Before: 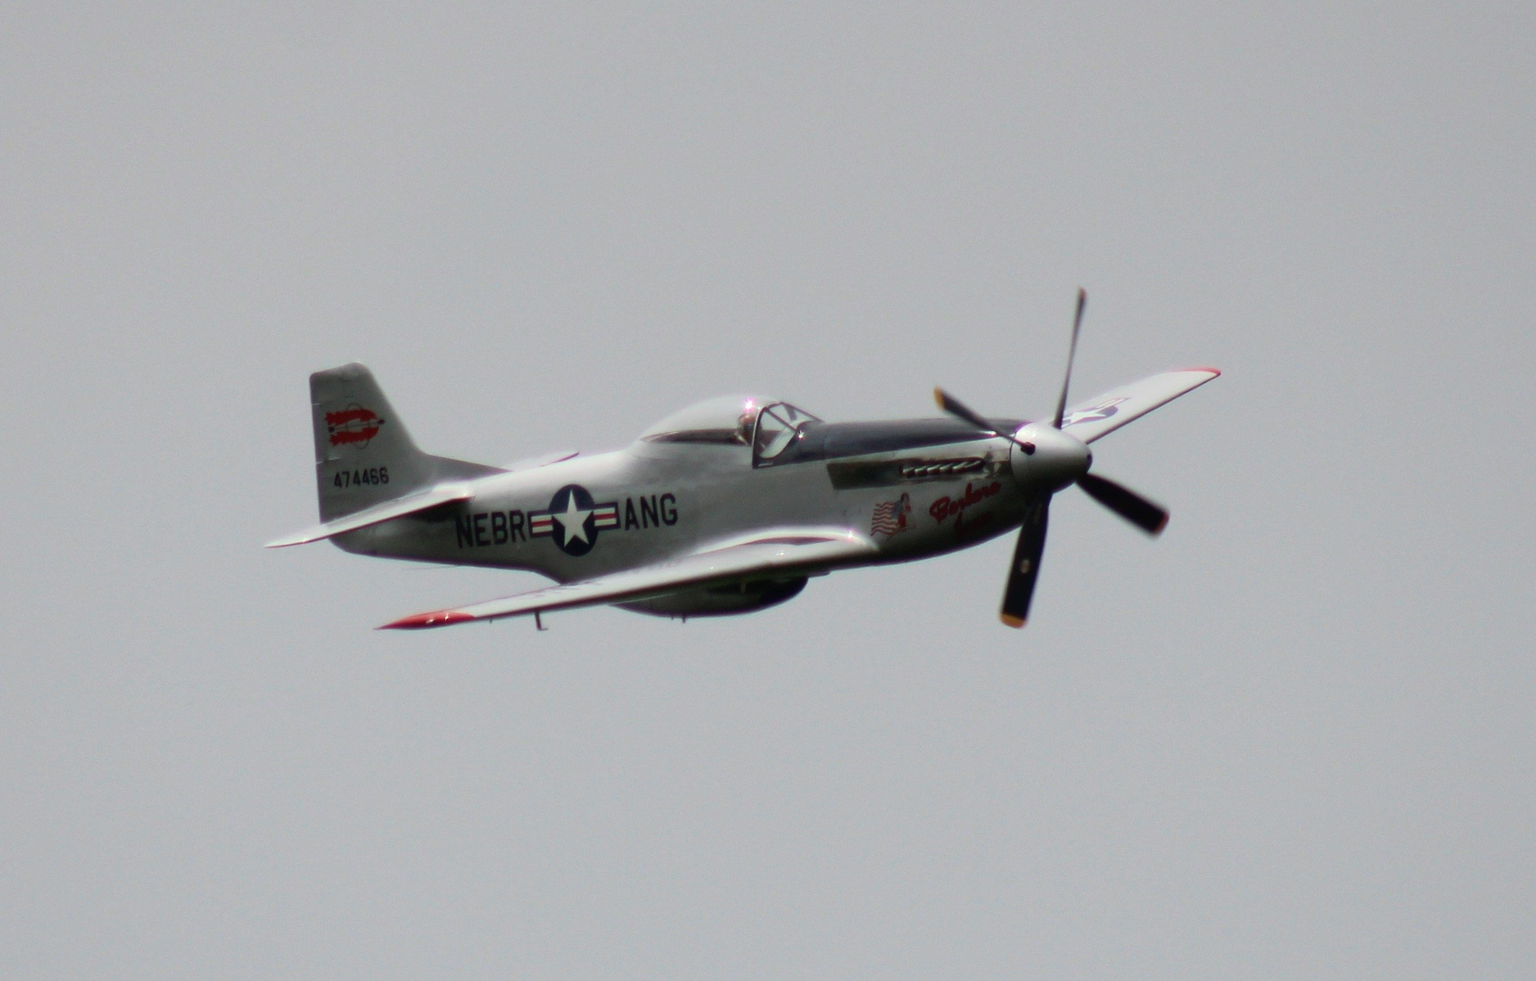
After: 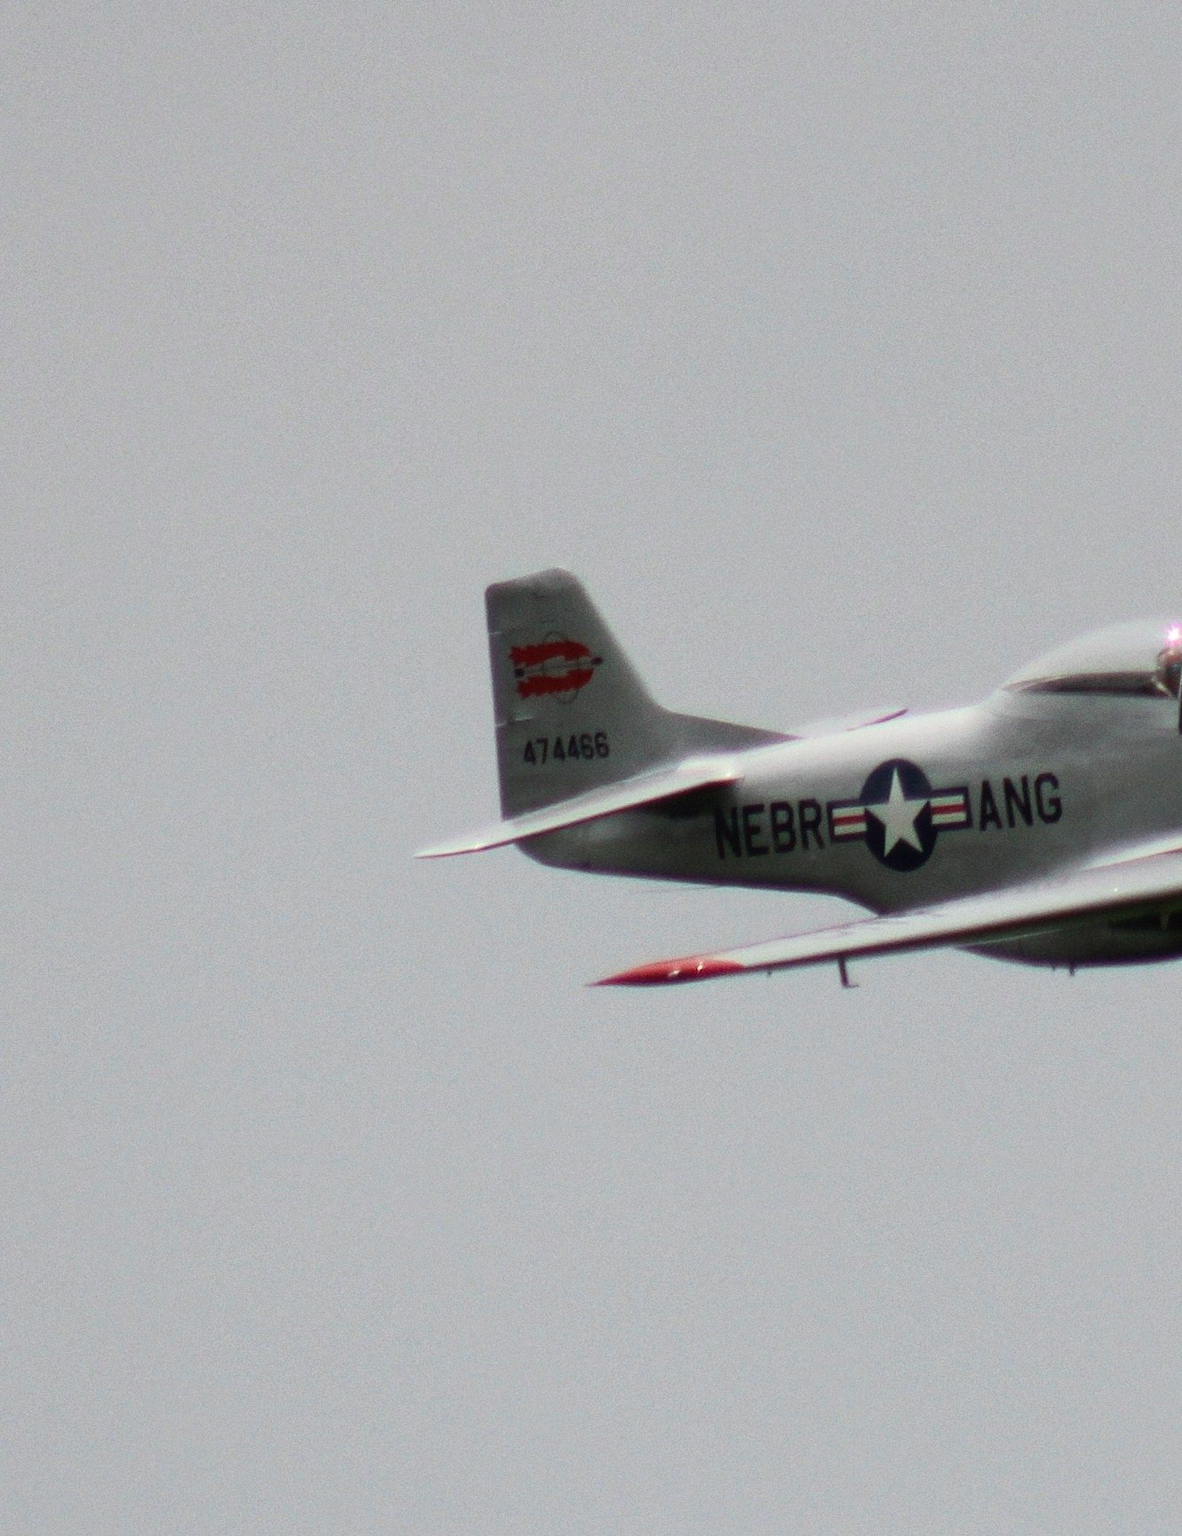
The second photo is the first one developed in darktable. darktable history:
grain: coarseness 0.47 ISO
crop and rotate: left 0%, top 0%, right 50.845%
